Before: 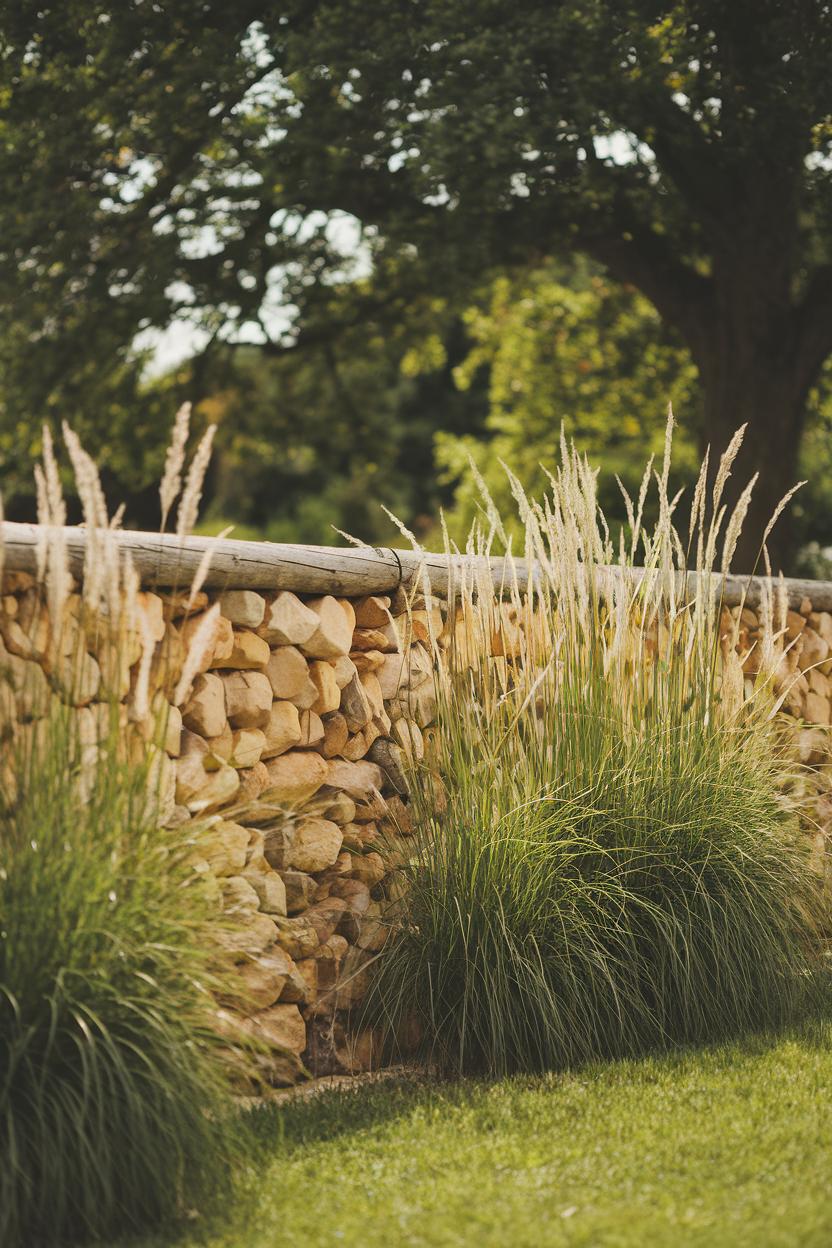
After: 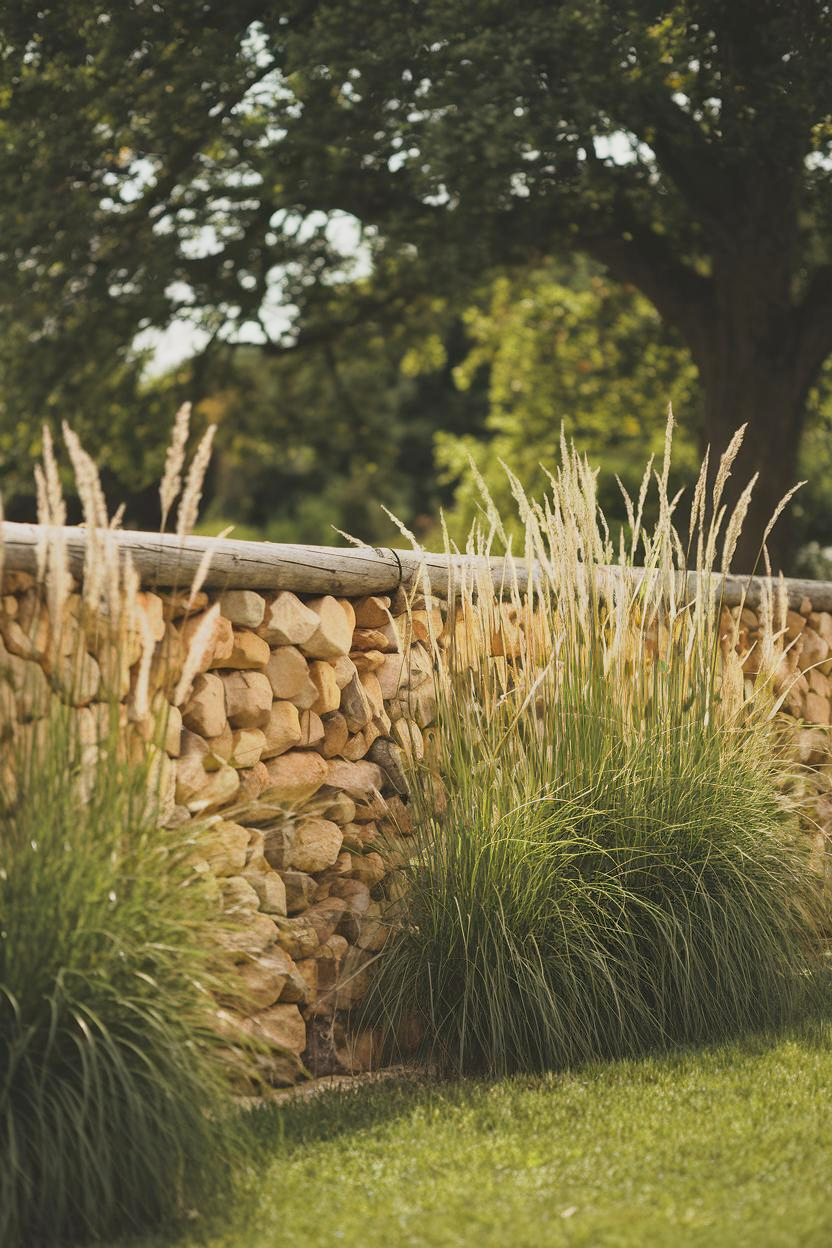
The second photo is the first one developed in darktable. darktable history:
tone curve: curves: ch0 [(0.013, 0) (0.061, 0.059) (0.239, 0.256) (0.502, 0.501) (0.683, 0.676) (0.761, 0.773) (0.858, 0.858) (0.987, 0.945)]; ch1 [(0, 0) (0.172, 0.123) (0.304, 0.267) (0.414, 0.395) (0.472, 0.473) (0.502, 0.502) (0.521, 0.528) (0.583, 0.595) (0.654, 0.673) (0.728, 0.761) (1, 1)]; ch2 [(0, 0) (0.411, 0.424) (0.485, 0.476) (0.502, 0.501) (0.553, 0.557) (0.57, 0.576) (1, 1)], preserve colors none
